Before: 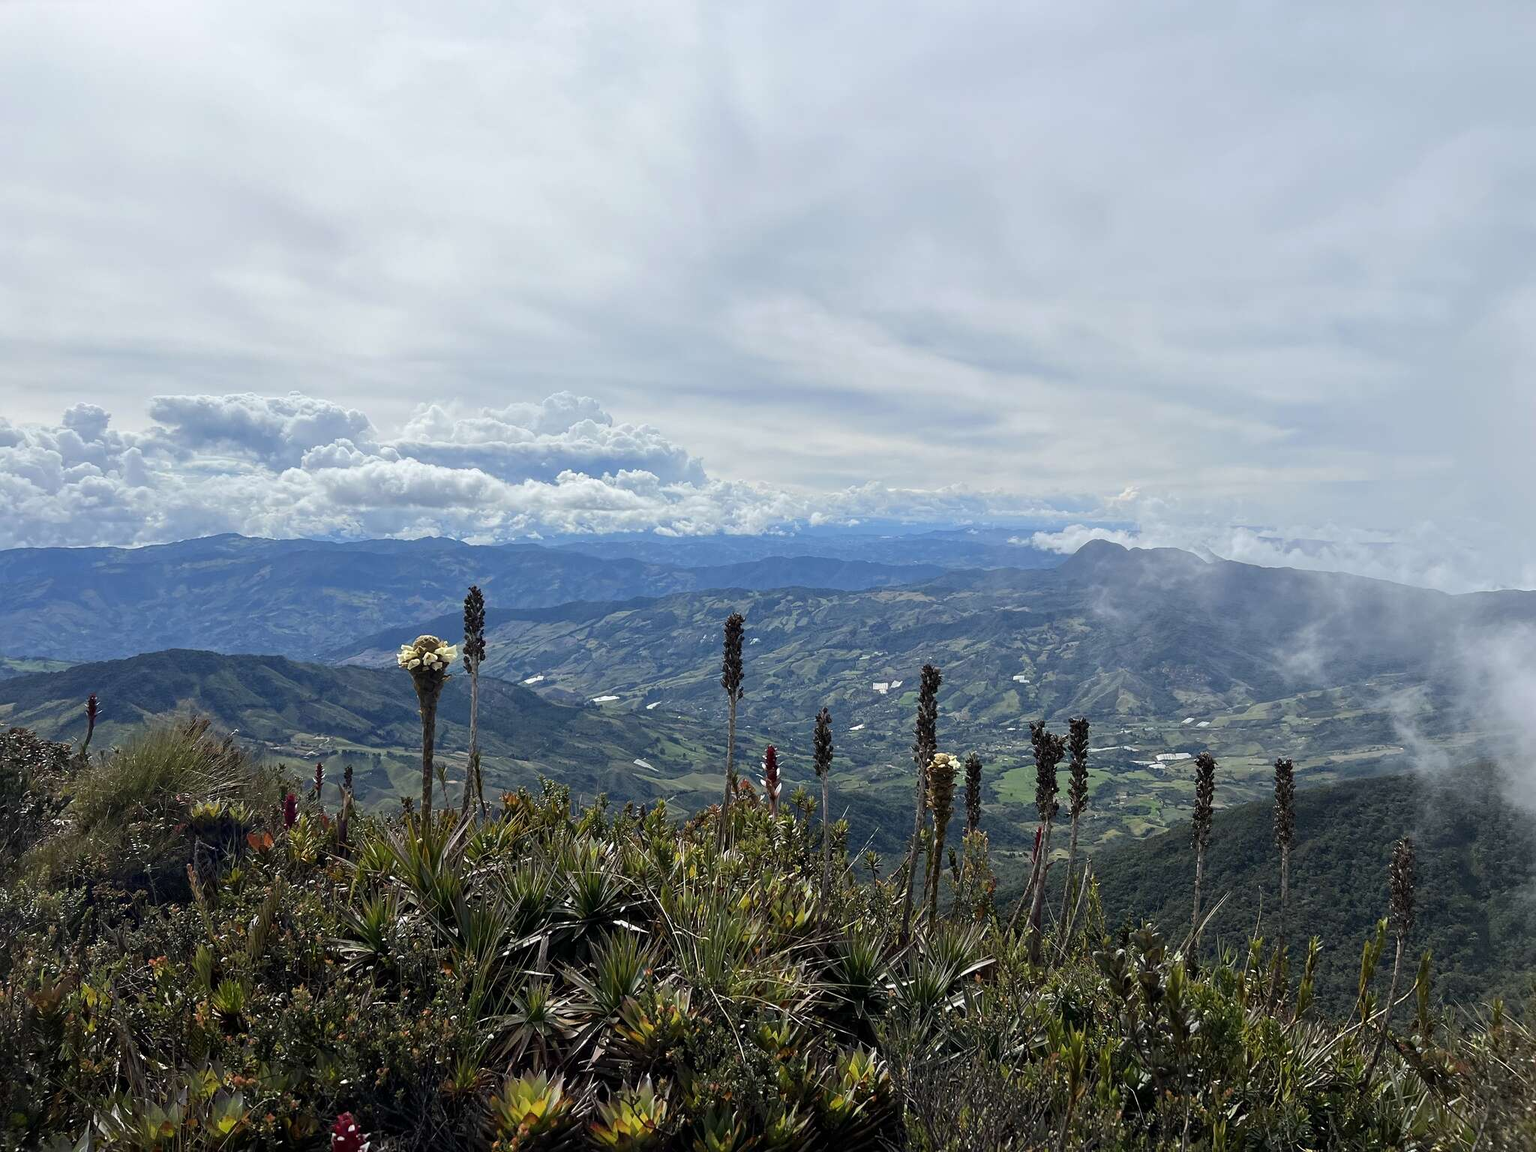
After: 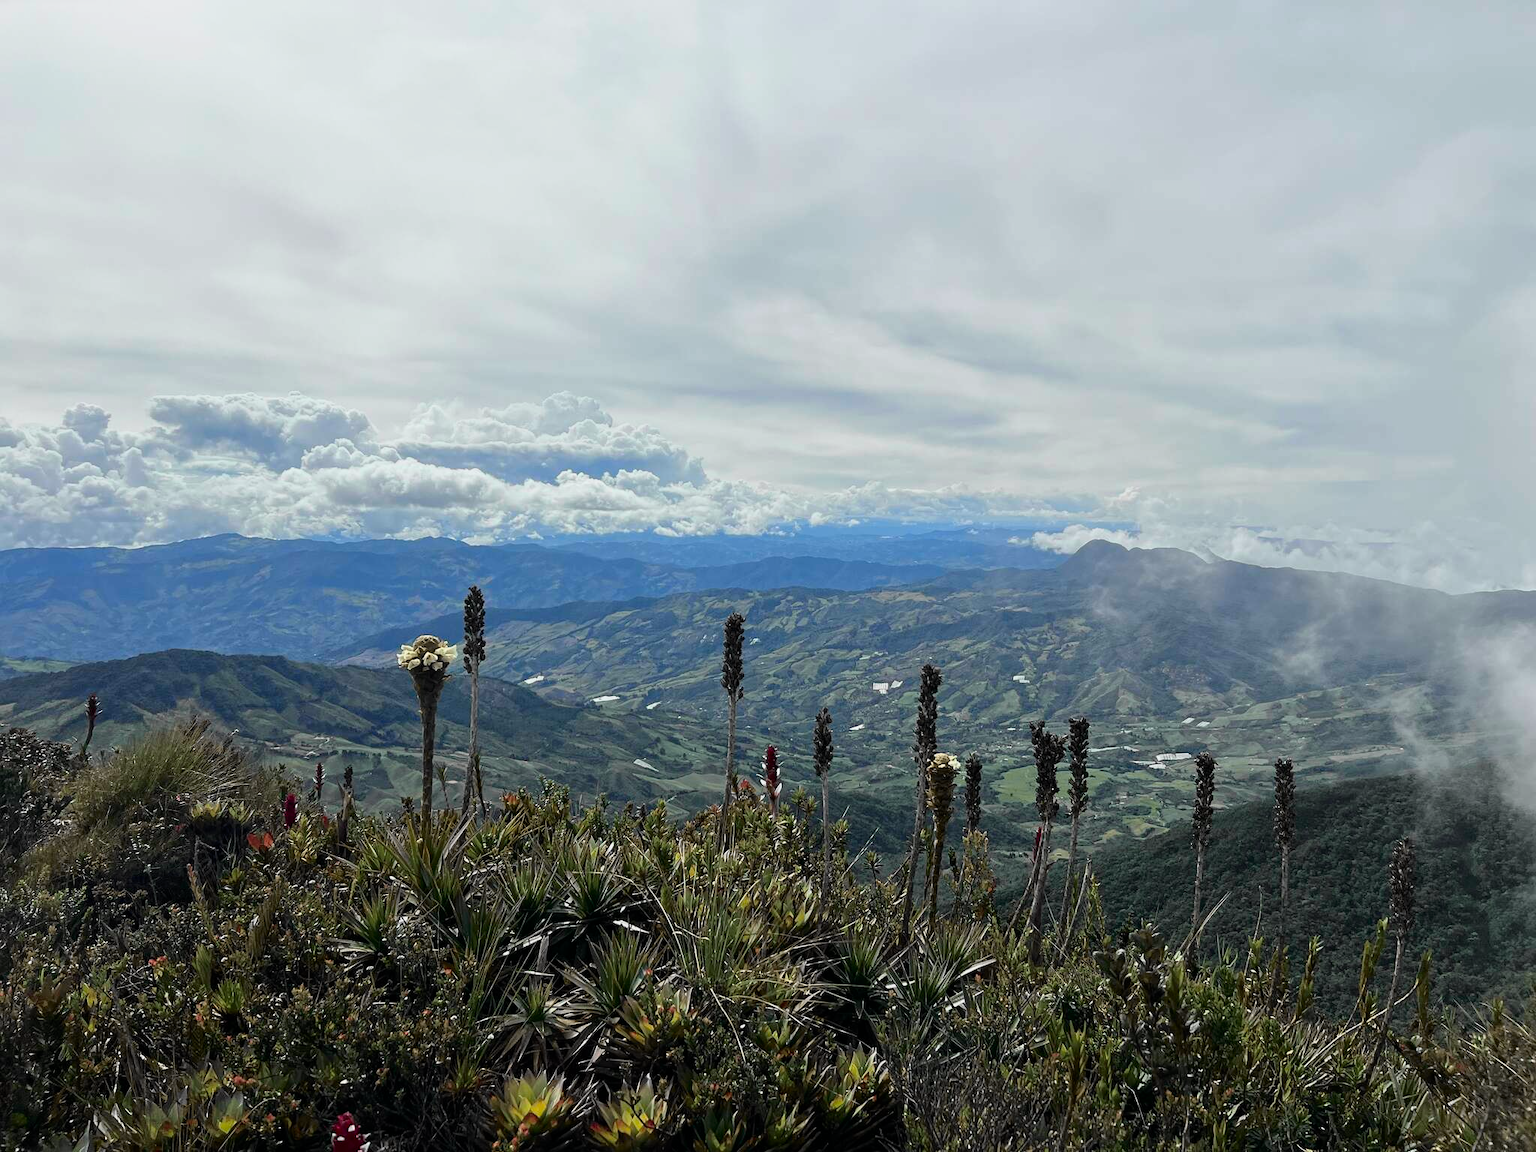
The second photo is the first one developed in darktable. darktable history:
tone curve: curves: ch0 [(0, 0) (0.058, 0.037) (0.214, 0.183) (0.304, 0.288) (0.561, 0.554) (0.687, 0.677) (0.768, 0.768) (0.858, 0.861) (0.987, 0.945)]; ch1 [(0, 0) (0.172, 0.123) (0.312, 0.296) (0.432, 0.448) (0.471, 0.469) (0.502, 0.5) (0.521, 0.505) (0.565, 0.569) (0.663, 0.663) (0.703, 0.721) (0.857, 0.917) (1, 1)]; ch2 [(0, 0) (0.411, 0.424) (0.485, 0.497) (0.502, 0.5) (0.517, 0.511) (0.556, 0.551) (0.626, 0.594) (0.709, 0.661) (1, 1)], color space Lab, independent channels, preserve colors none
